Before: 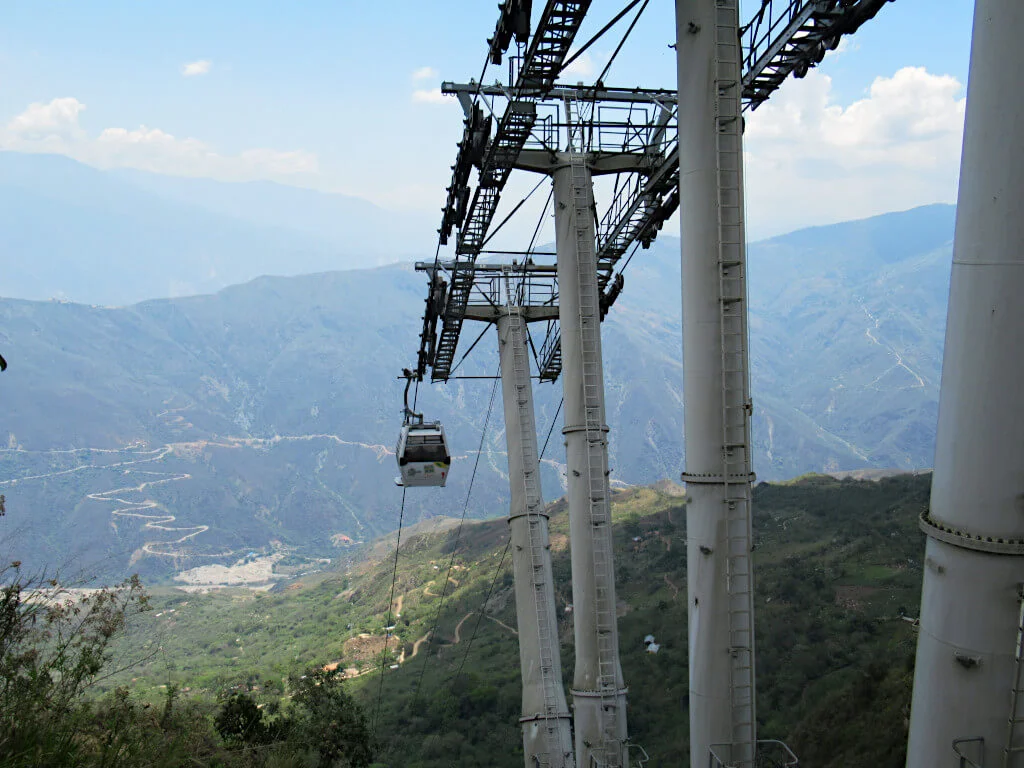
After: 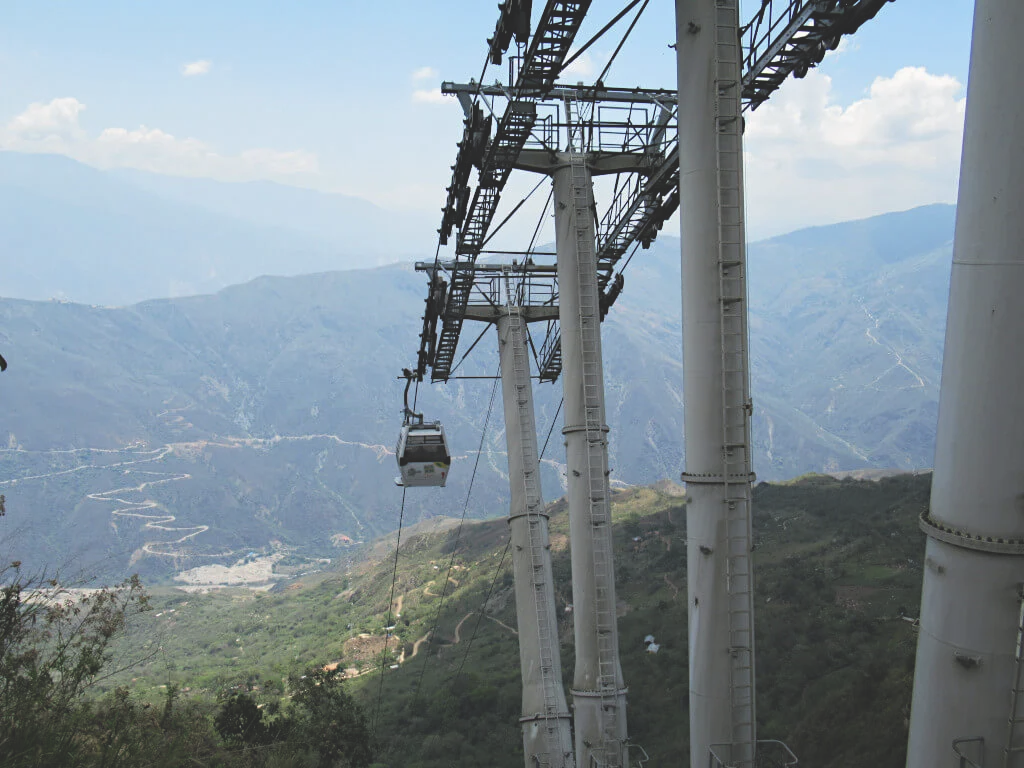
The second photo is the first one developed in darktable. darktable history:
exposure: black level correction -0.023, exposure -0.039 EV, compensate highlight preservation false
color contrast: green-magenta contrast 0.84, blue-yellow contrast 0.86
